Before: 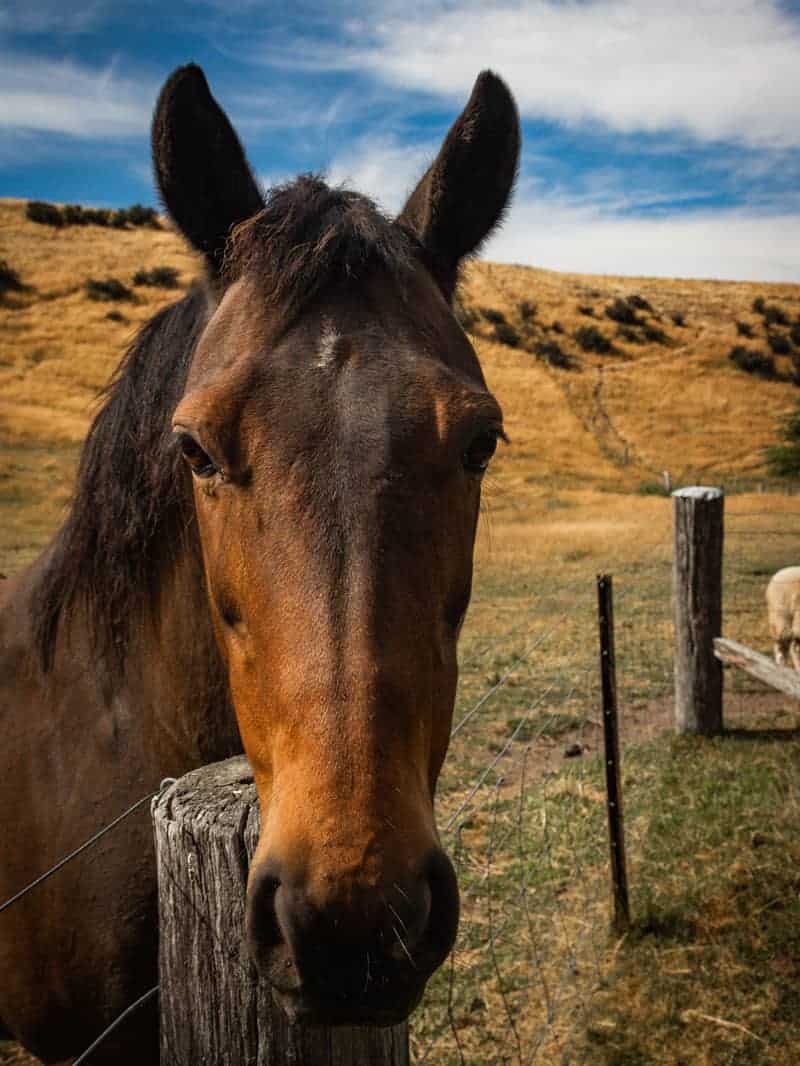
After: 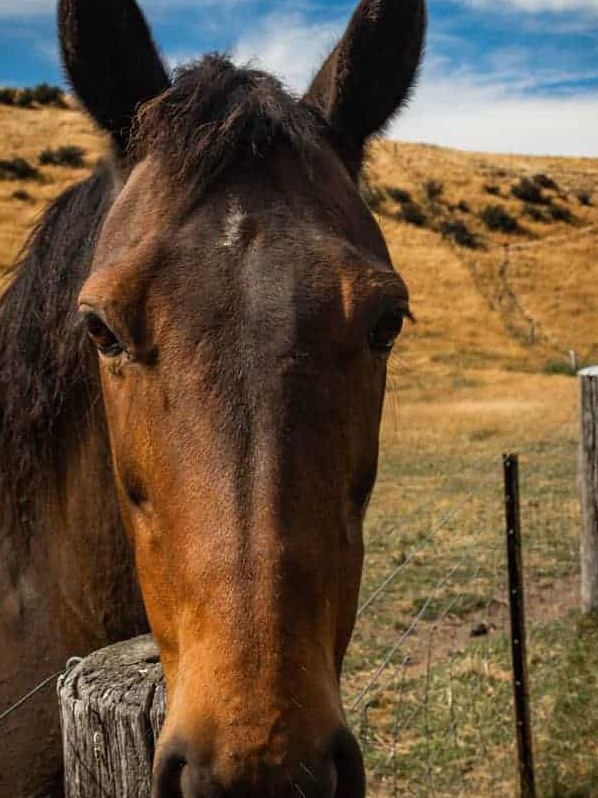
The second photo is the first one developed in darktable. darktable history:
tone equalizer: on, module defaults
crop and rotate: left 11.838%, top 11.396%, right 13.301%, bottom 13.715%
